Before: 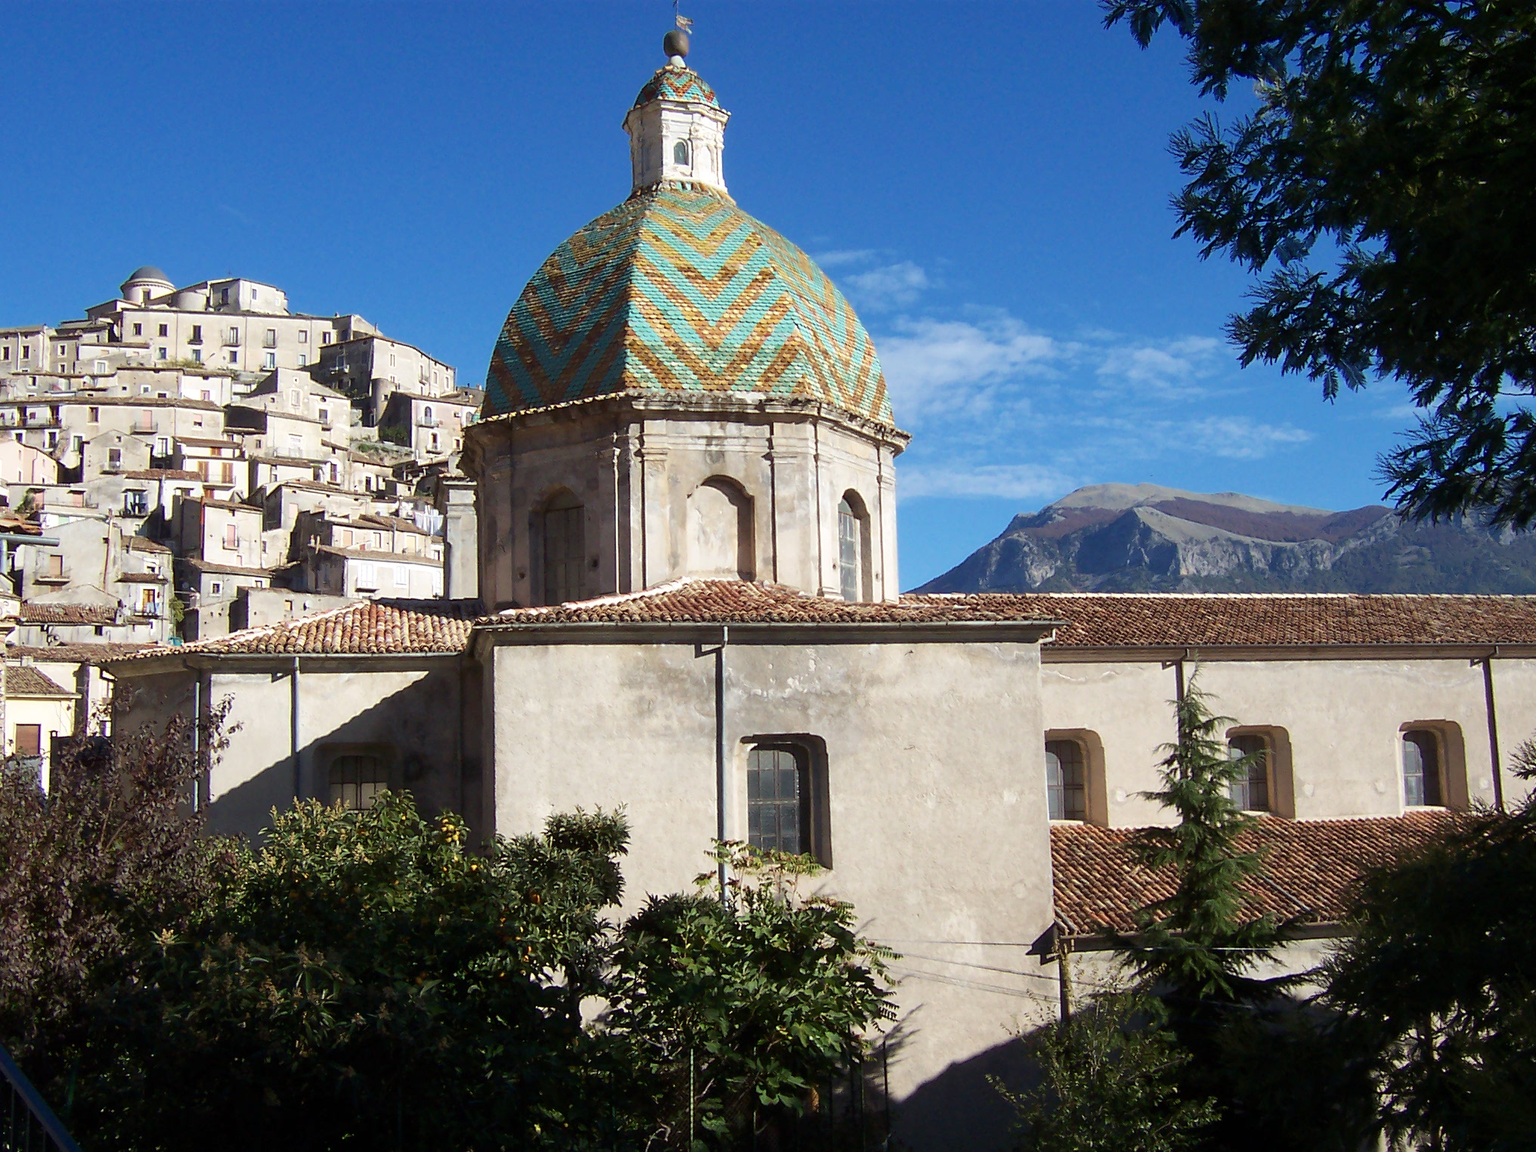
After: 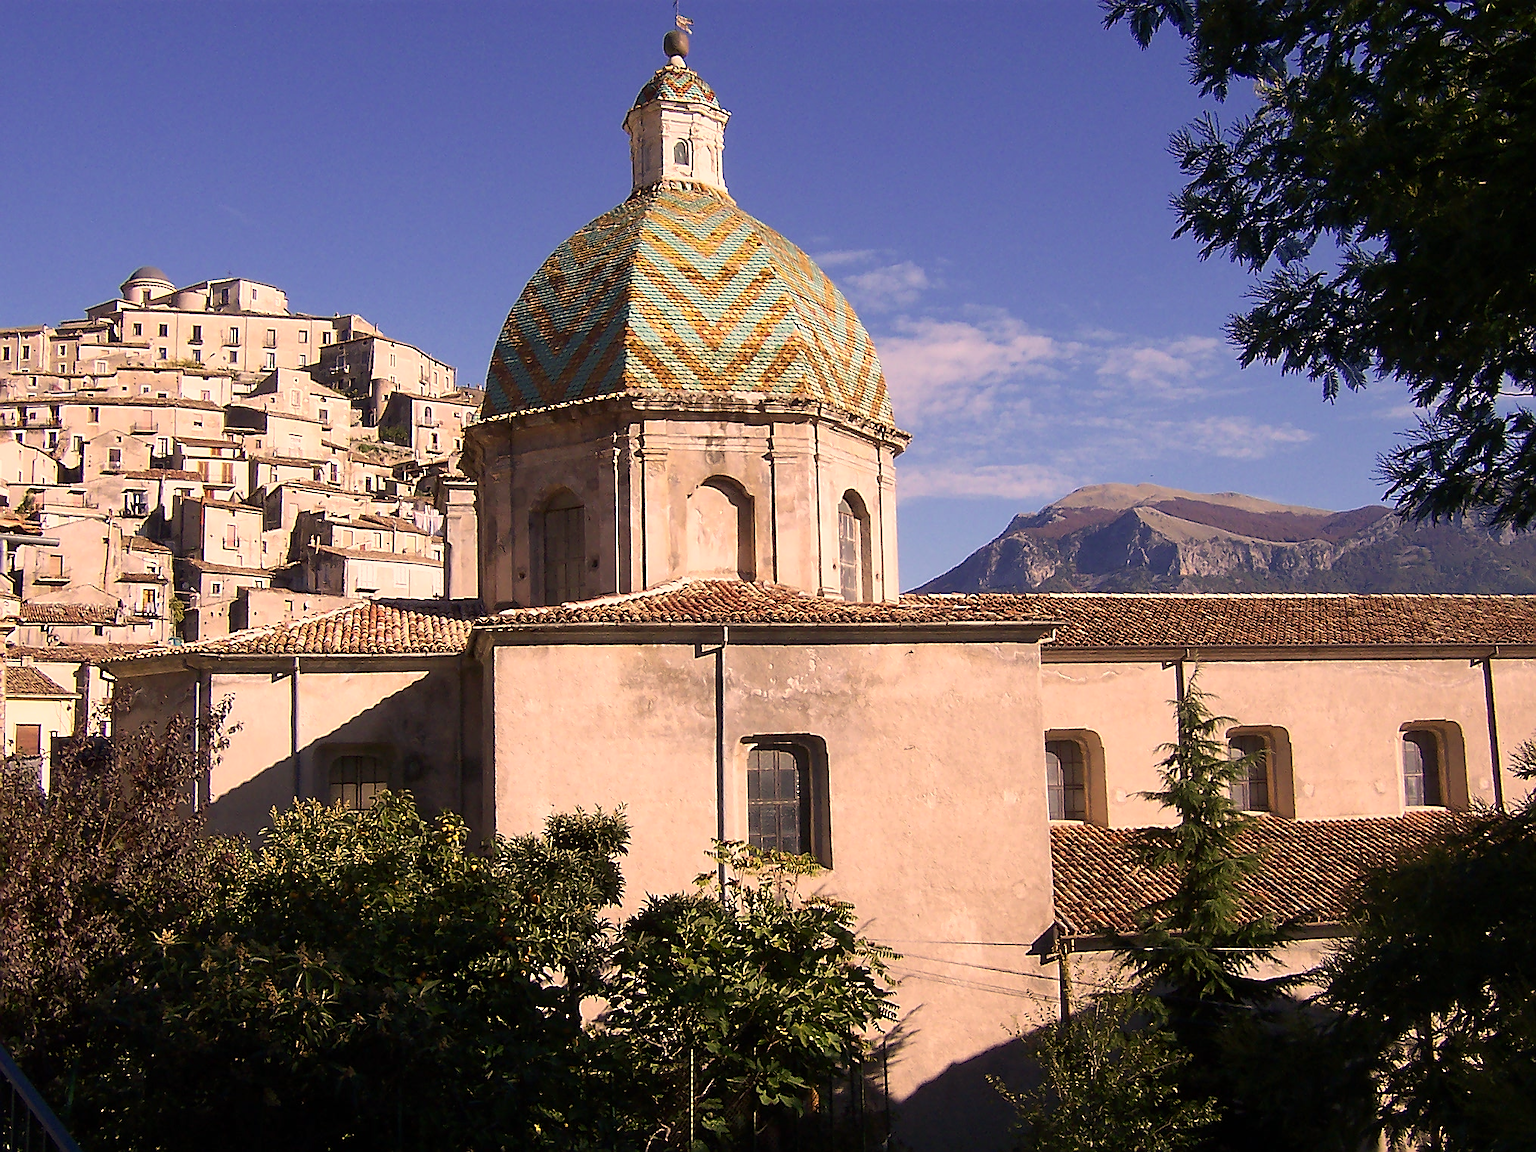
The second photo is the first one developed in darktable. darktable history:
color correction: highlights a* 21.16, highlights b* 19.61
tone equalizer: -7 EV 0.13 EV, smoothing diameter 25%, edges refinement/feathering 10, preserve details guided filter
sharpen: radius 1.4, amount 1.25, threshold 0.7
